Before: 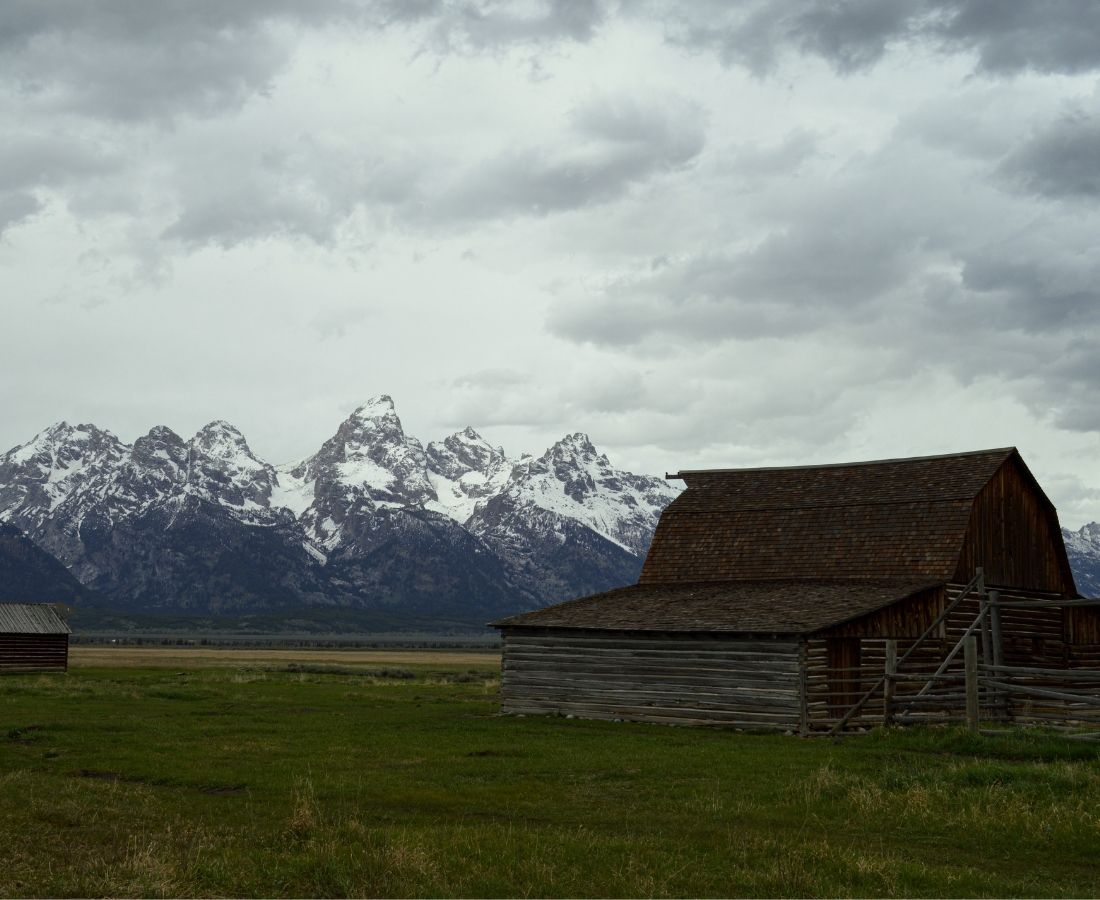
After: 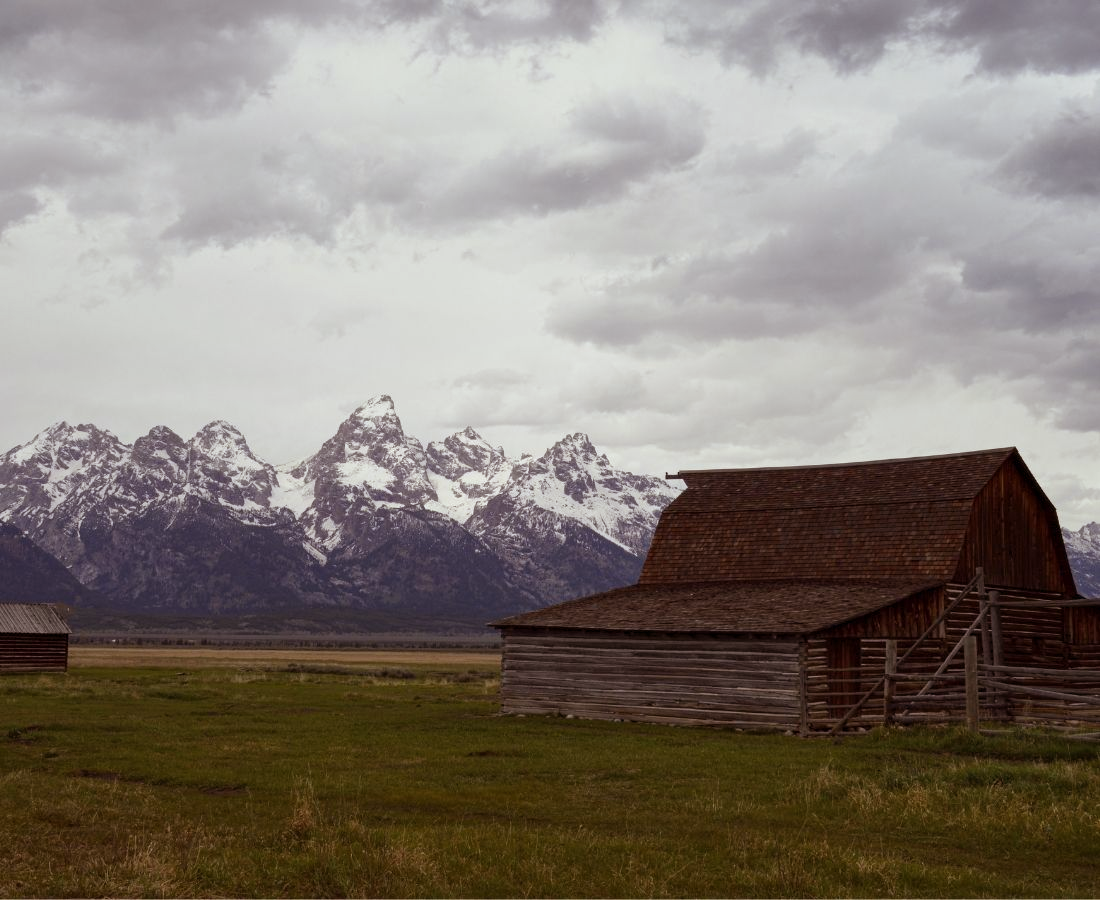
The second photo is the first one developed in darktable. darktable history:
shadows and highlights: radius 125.46, shadows 30.51, highlights -30.51, low approximation 0.01, soften with gaussian
rgb levels: mode RGB, independent channels, levels [[0, 0.474, 1], [0, 0.5, 1], [0, 0.5, 1]]
